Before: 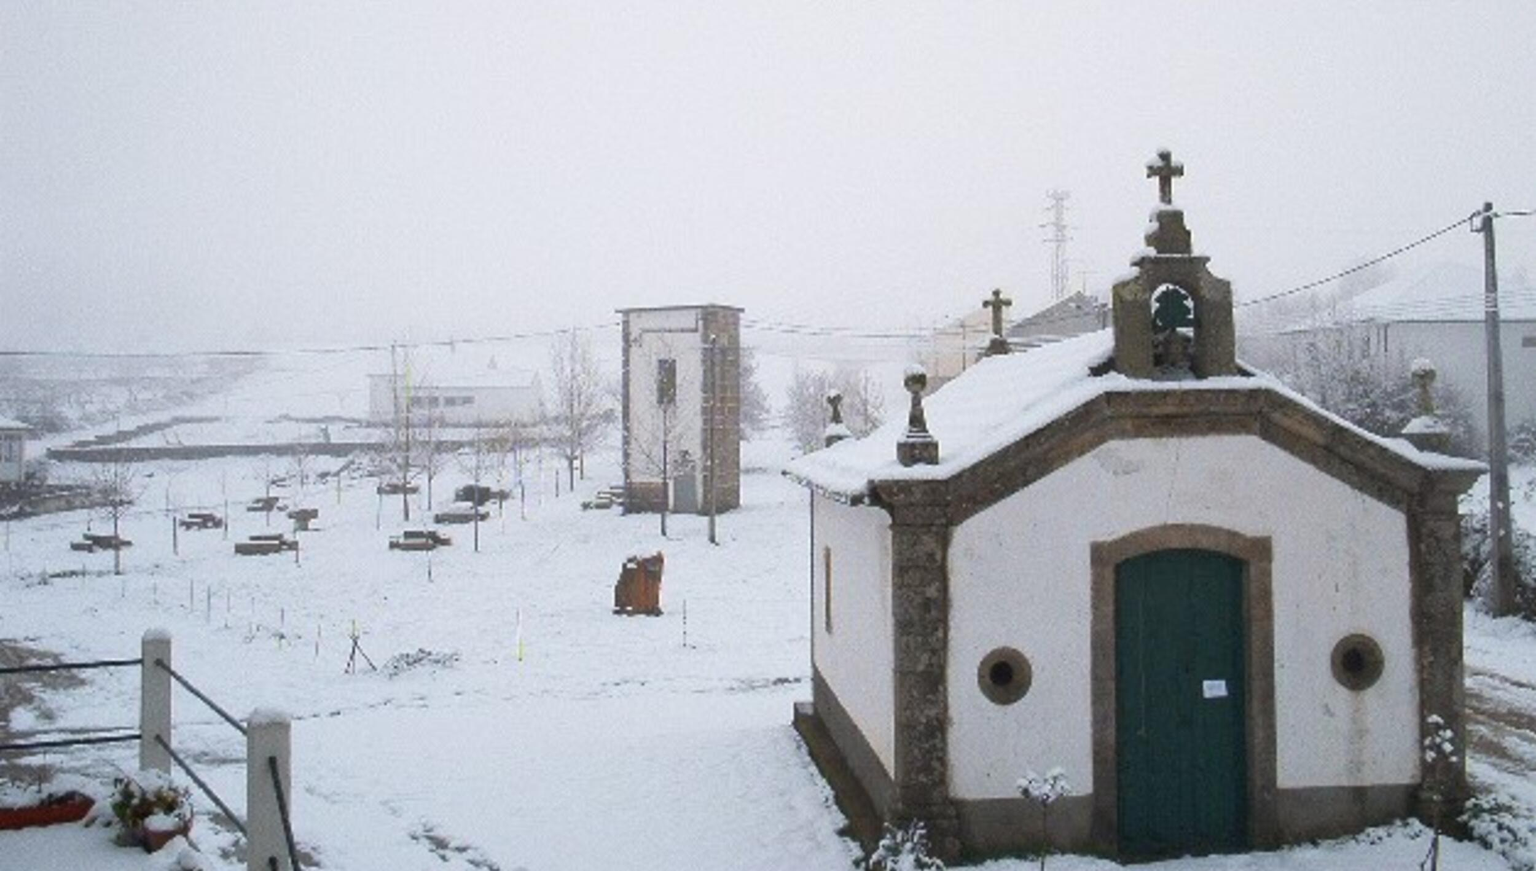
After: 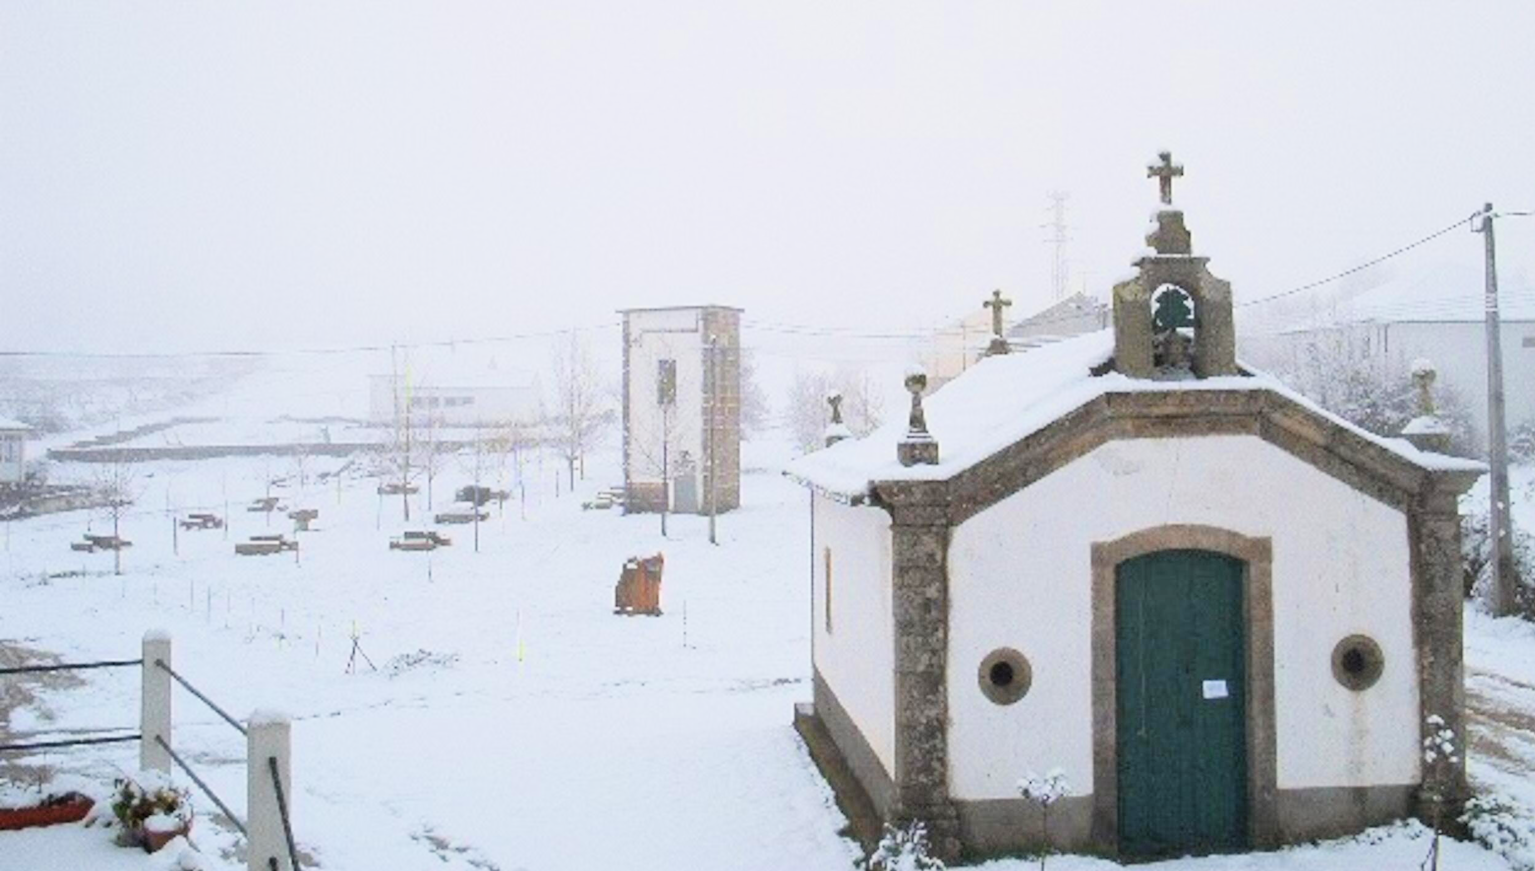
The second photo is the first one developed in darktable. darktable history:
rotate and perspective: automatic cropping off
exposure: black level correction 0, exposure 1.2 EV, compensate highlight preservation false
filmic rgb: black relative exposure -7.65 EV, white relative exposure 4.56 EV, hardness 3.61, color science v6 (2022)
